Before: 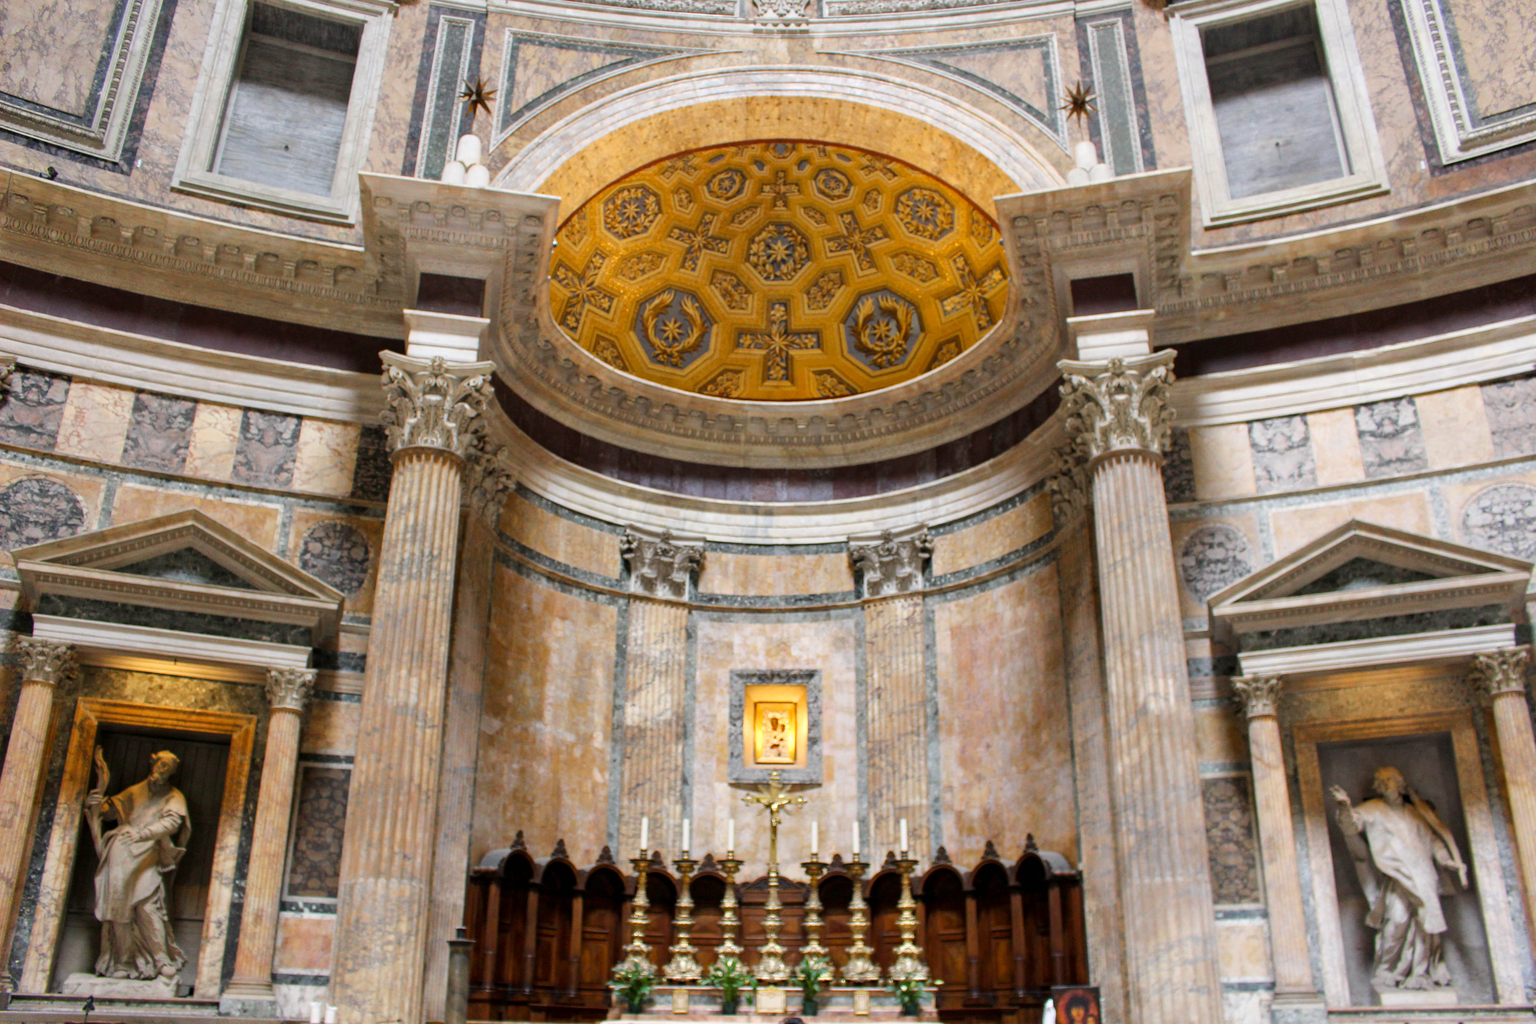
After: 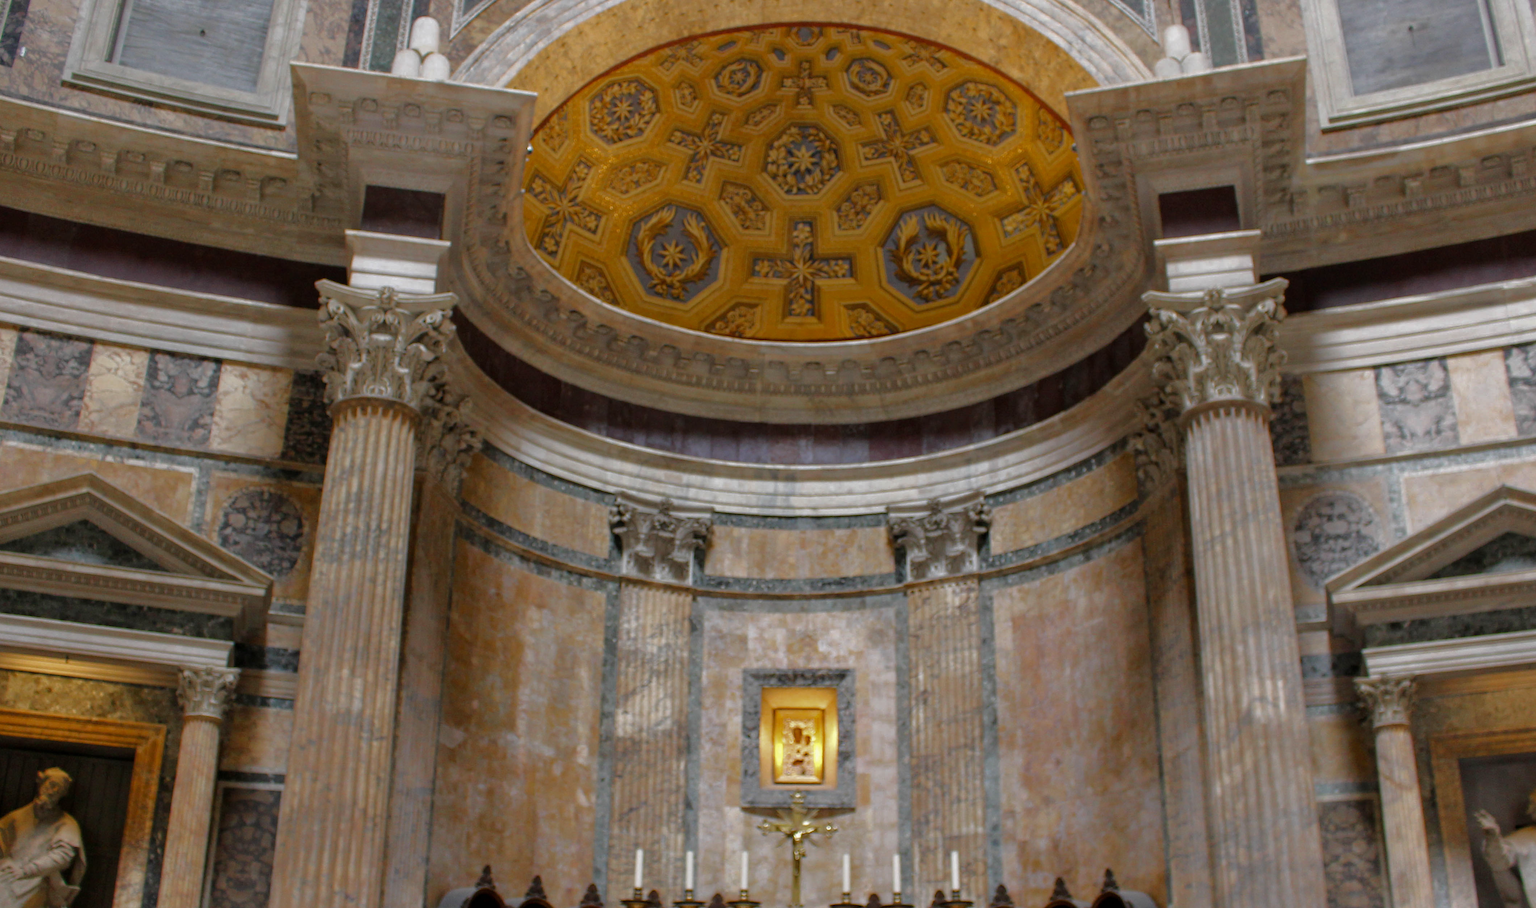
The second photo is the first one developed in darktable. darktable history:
crop: left 7.856%, top 11.836%, right 10.12%, bottom 15.387%
base curve: curves: ch0 [(0, 0) (0.841, 0.609) (1, 1)]
